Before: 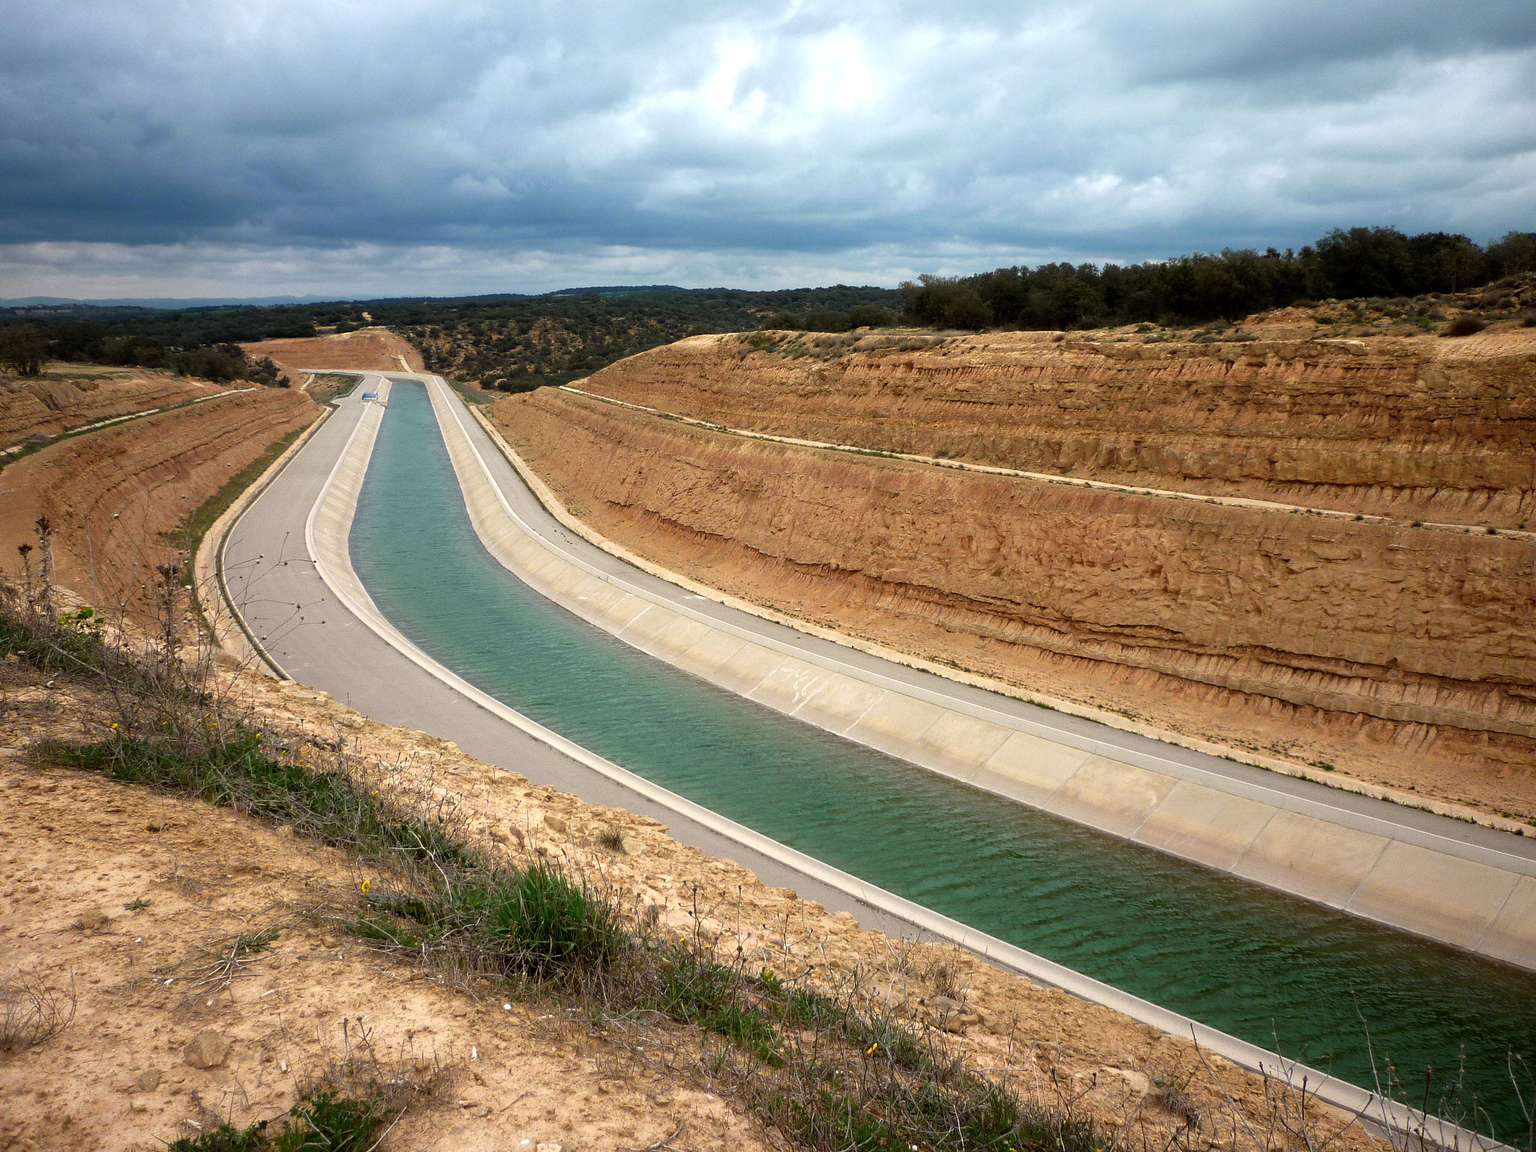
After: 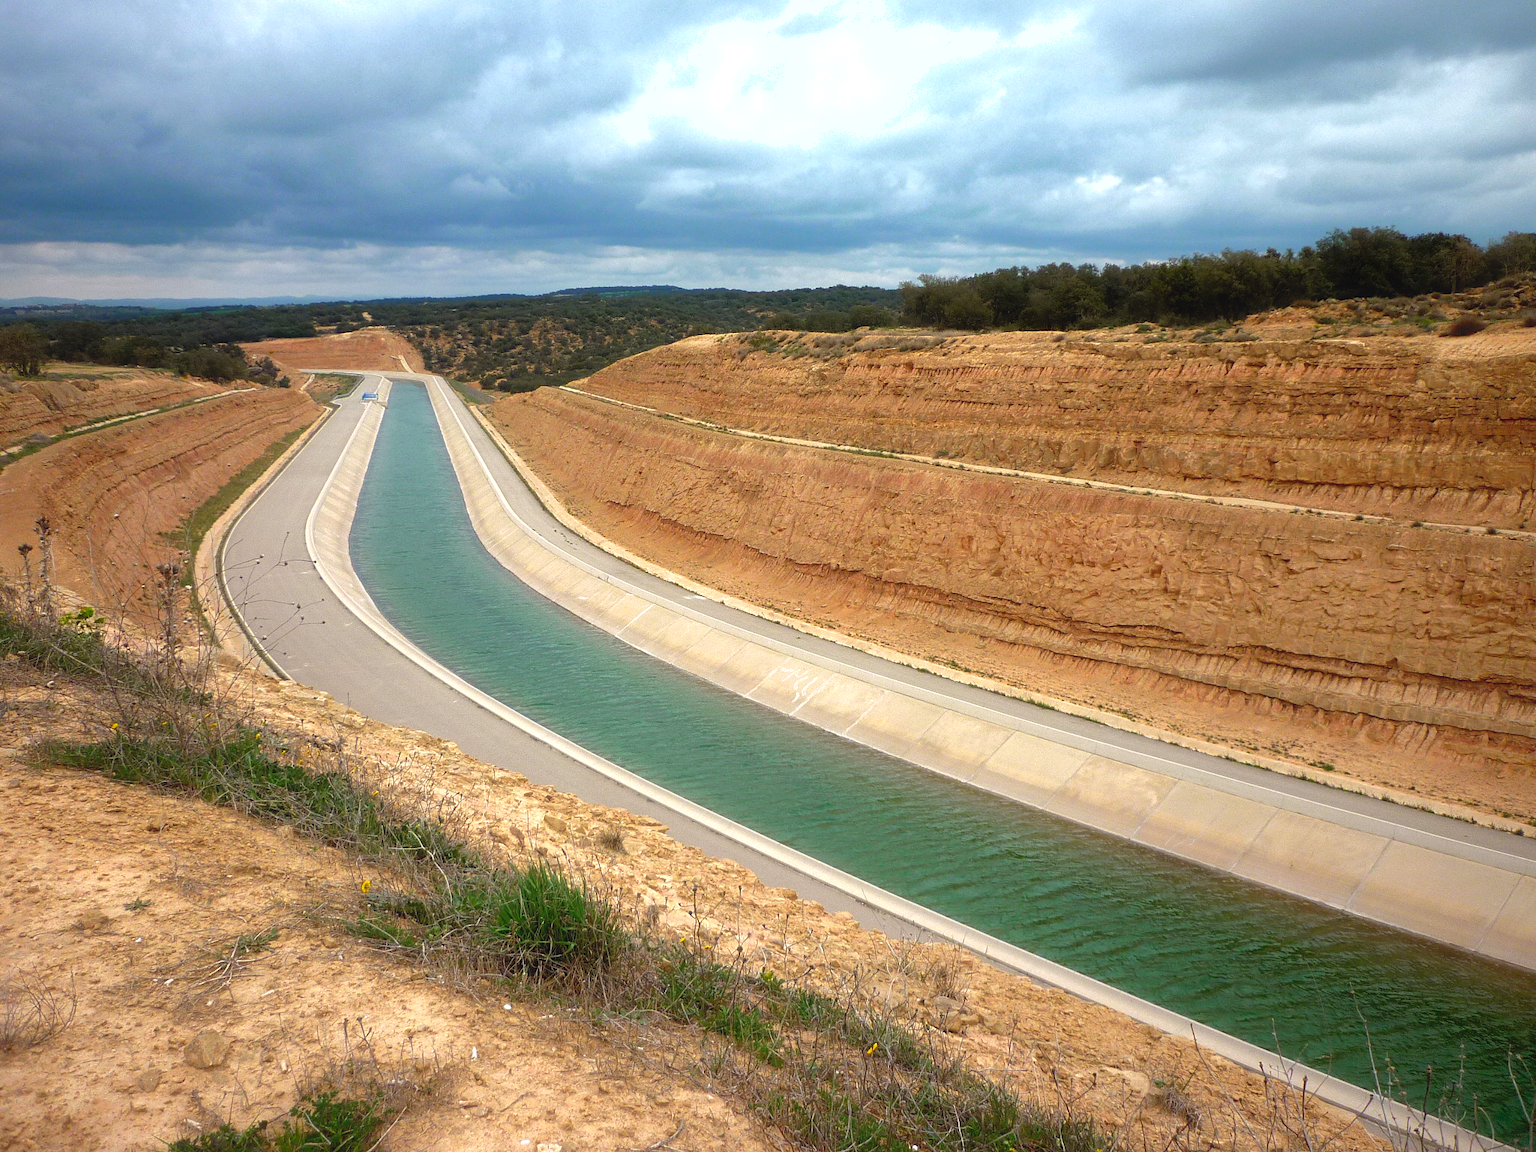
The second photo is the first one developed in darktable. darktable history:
exposure: compensate exposure bias true, compensate highlight preservation false
contrast equalizer: y [[0.5, 0.488, 0.462, 0.461, 0.491, 0.5], [0.5 ×6], [0.5 ×6], [0 ×6], [0 ×6]]
shadows and highlights: on, module defaults
levels: levels [0, 0.435, 0.917]
